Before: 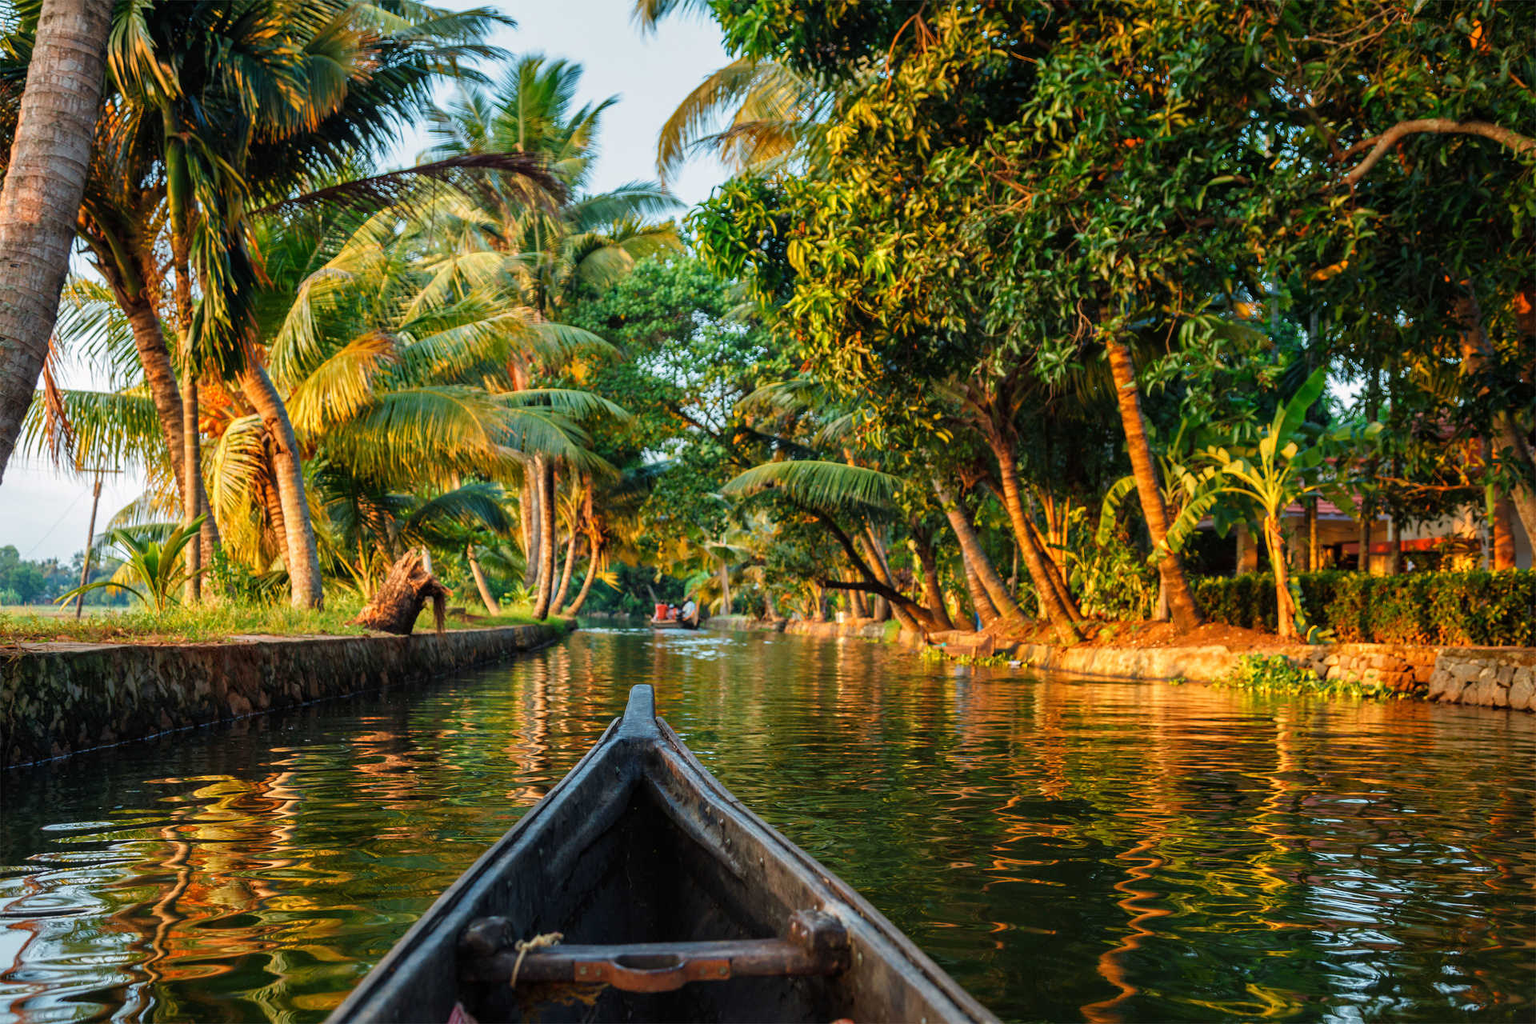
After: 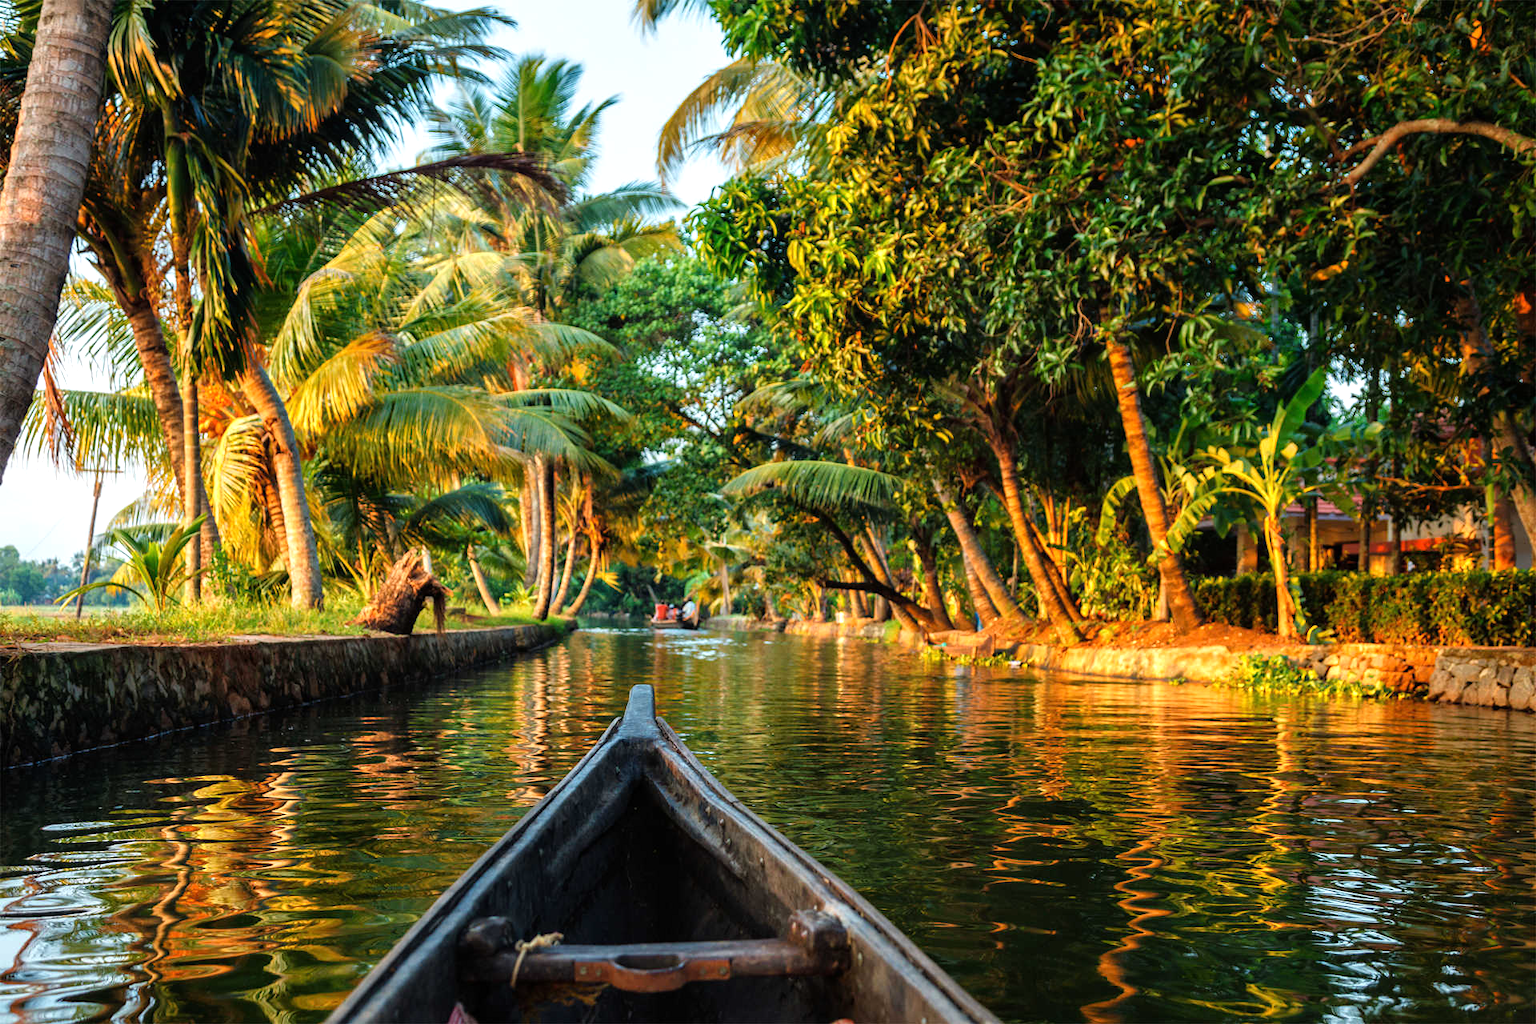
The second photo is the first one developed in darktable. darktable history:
color correction: highlights b* -0.05
tone equalizer: -8 EV -0.401 EV, -7 EV -0.405 EV, -6 EV -0.367 EV, -5 EV -0.23 EV, -3 EV 0.216 EV, -2 EV 0.332 EV, -1 EV 0.382 EV, +0 EV 0.397 EV
